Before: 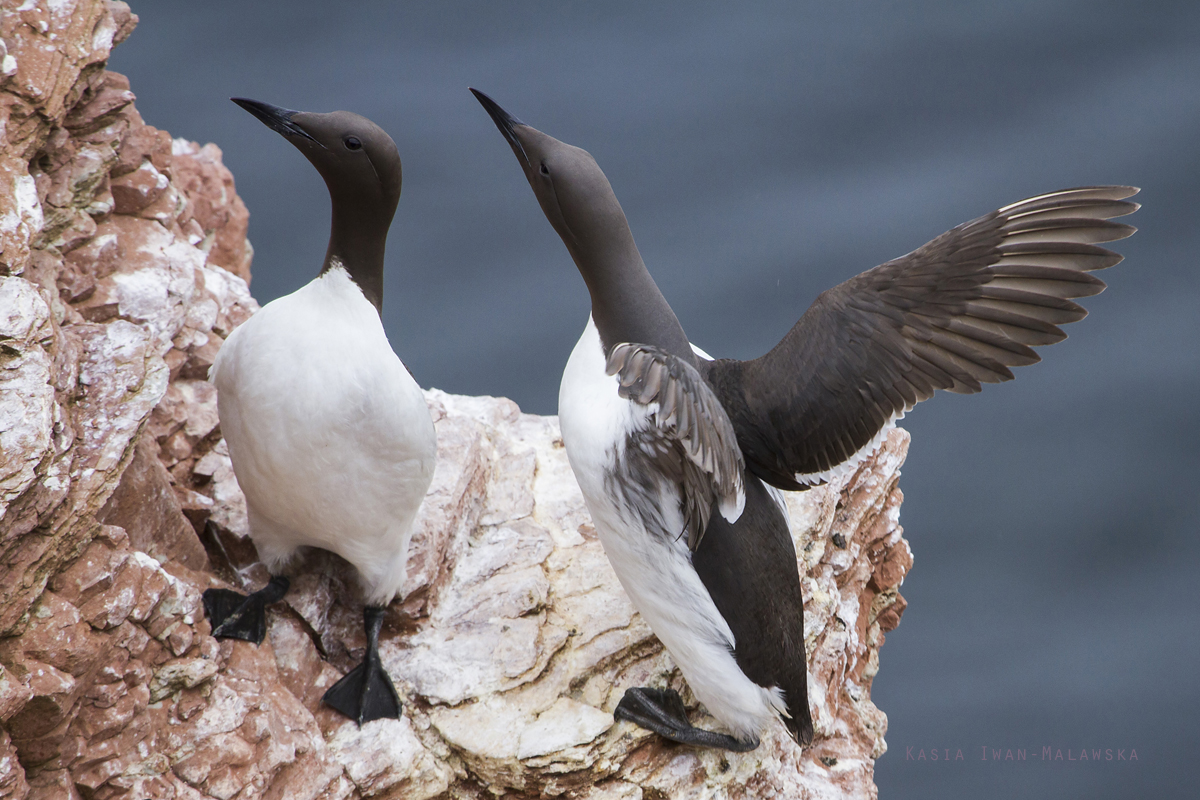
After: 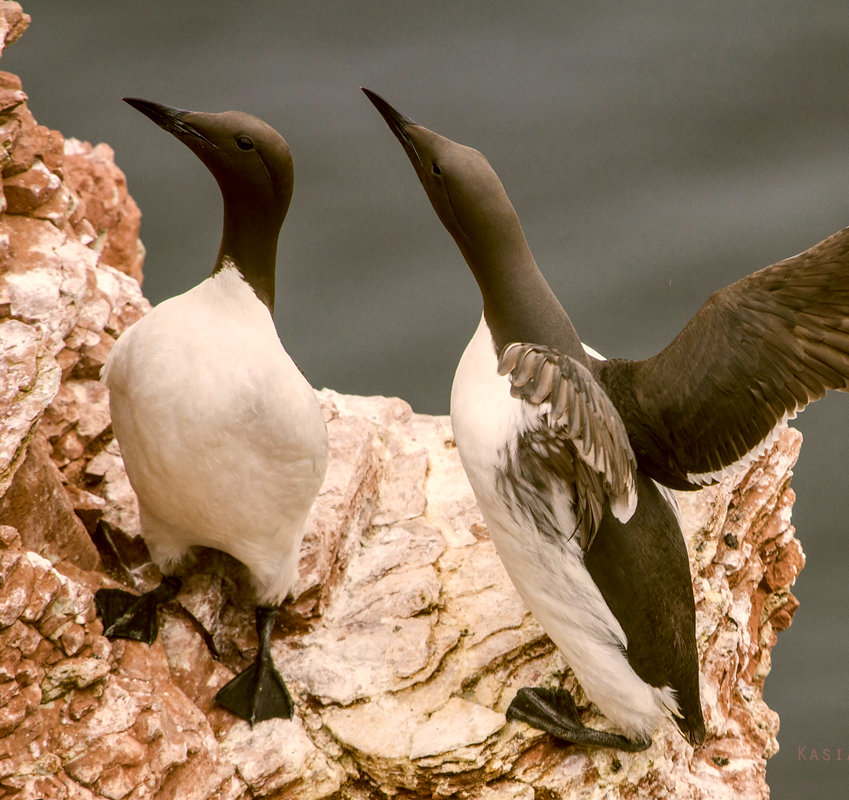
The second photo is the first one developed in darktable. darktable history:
crop and rotate: left 9.061%, right 20.142%
color correction: highlights a* 8.98, highlights b* 15.09, shadows a* -0.49, shadows b* 26.52
local contrast: detail 130%
